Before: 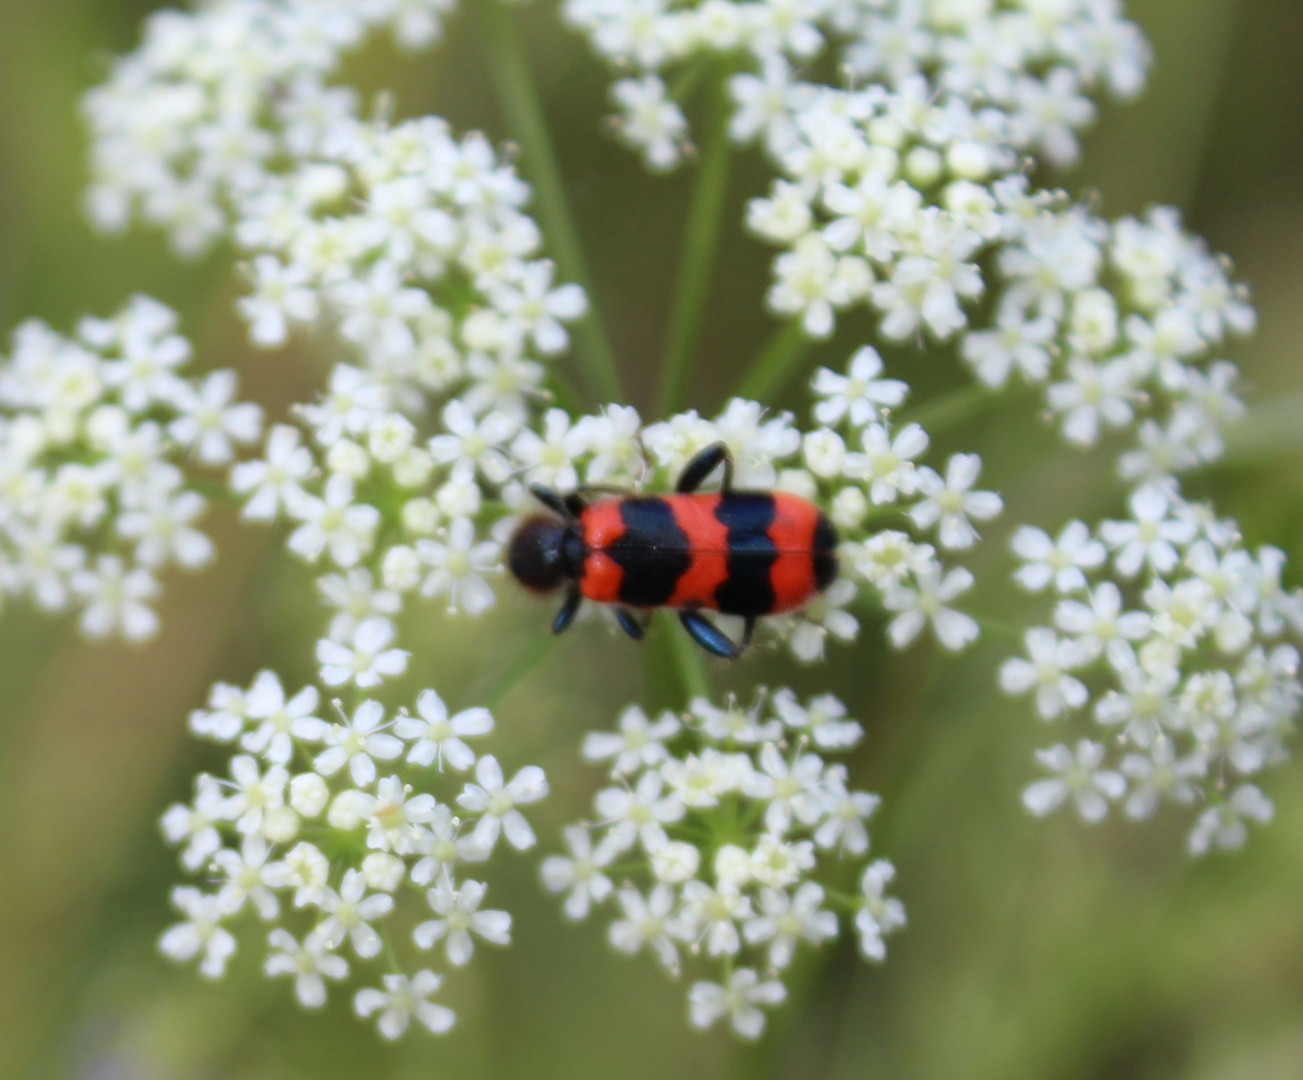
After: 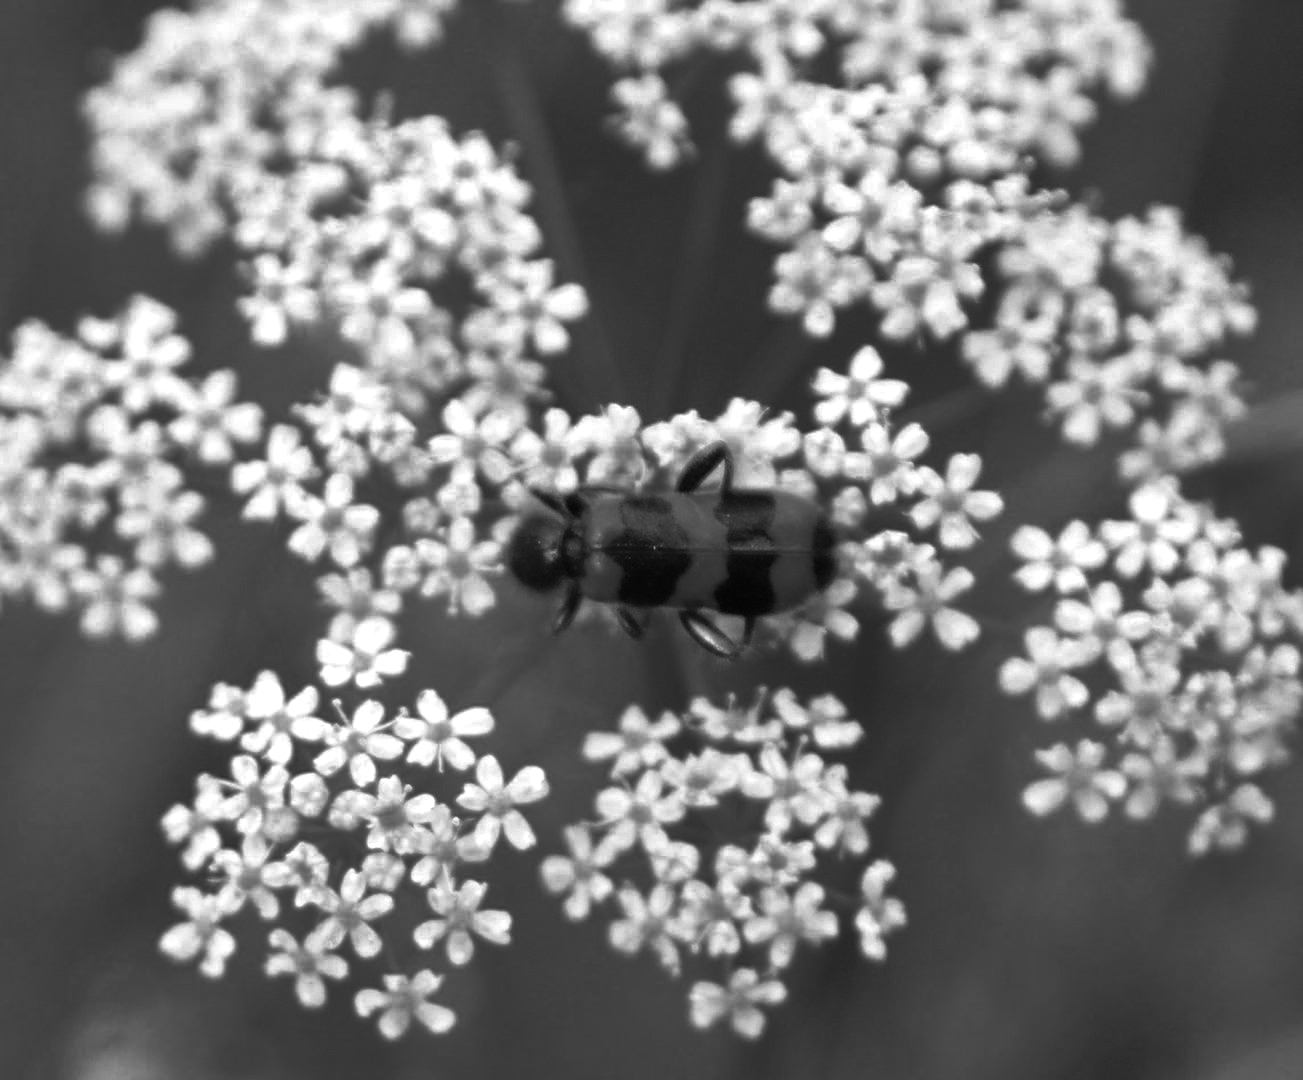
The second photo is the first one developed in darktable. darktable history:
sharpen: on, module defaults
color zones: curves: ch0 [(0.287, 0.048) (0.493, 0.484) (0.737, 0.816)]; ch1 [(0, 0) (0.143, 0) (0.286, 0) (0.429, 0) (0.571, 0) (0.714, 0) (0.857, 0)]
